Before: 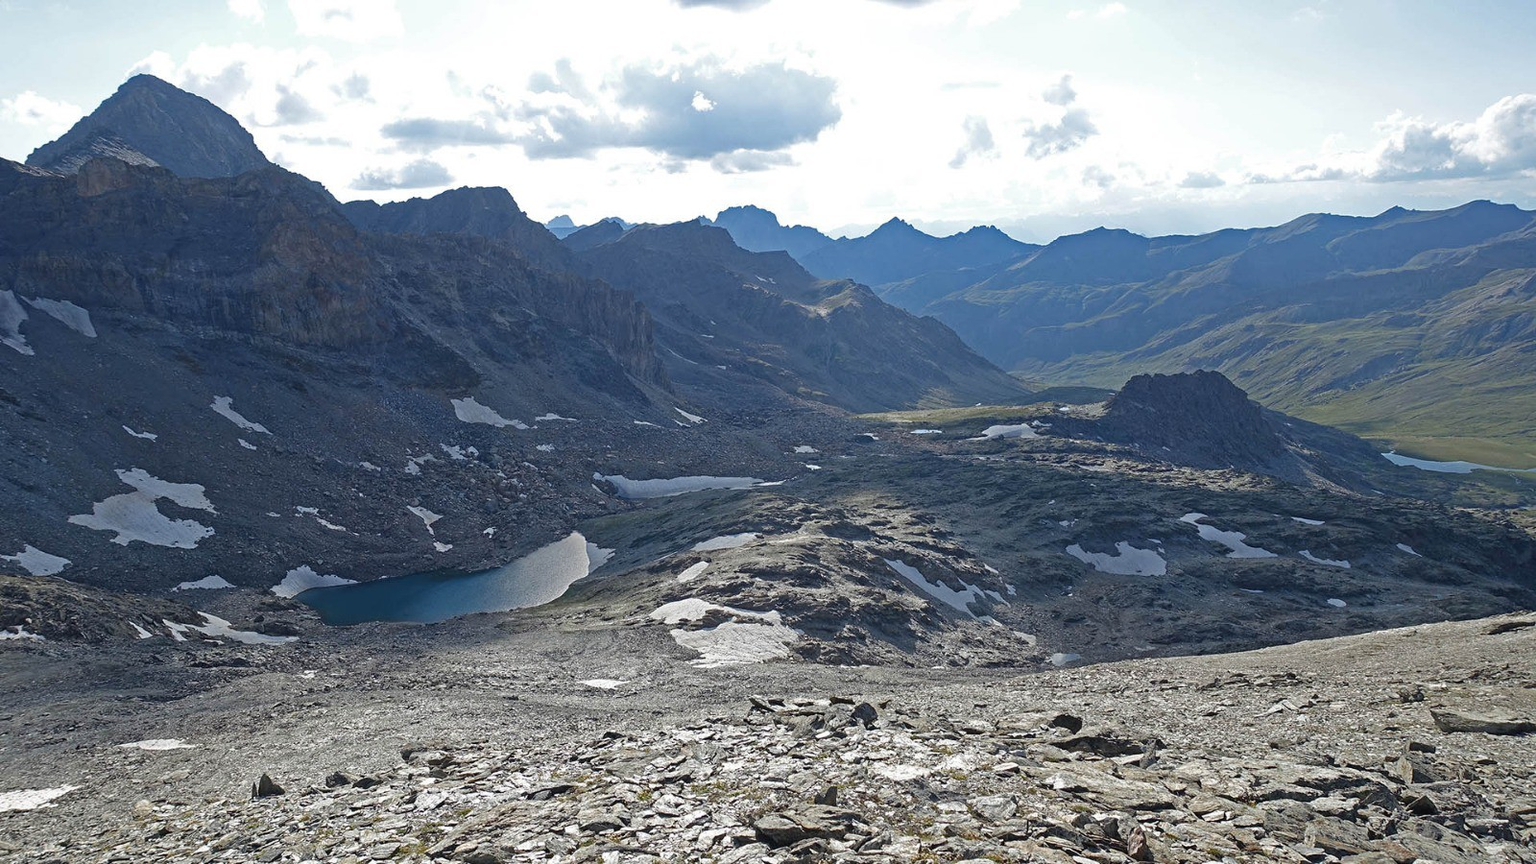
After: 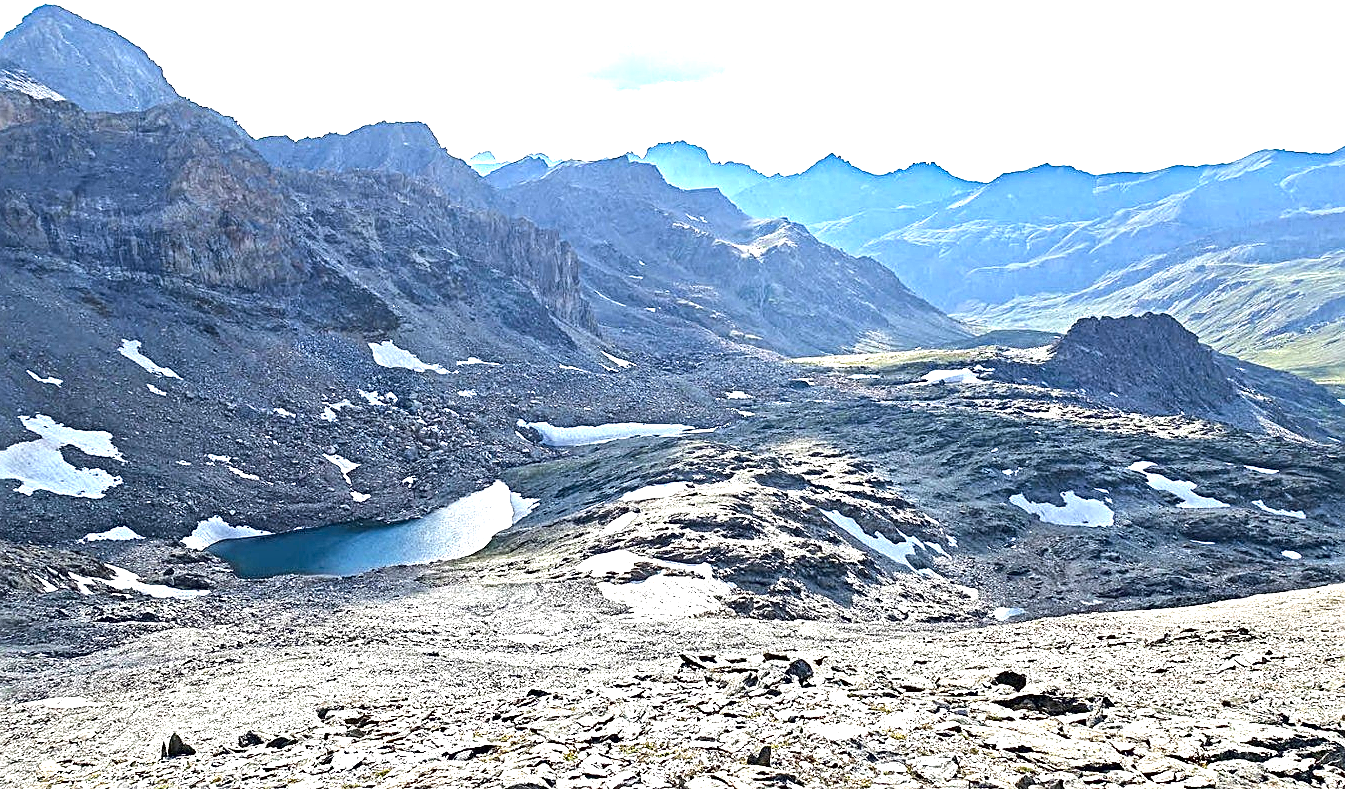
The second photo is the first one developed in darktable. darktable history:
exposure: black level correction 0, exposure 1.465 EV, compensate exposure bias true, compensate highlight preservation false
contrast equalizer: octaves 7, y [[0.6 ×6], [0.55 ×6], [0 ×6], [0 ×6], [0 ×6]], mix 0.605
crop: left 6.358%, top 8.222%, right 9.544%, bottom 4.105%
tone equalizer: -8 EV -0.401 EV, -7 EV -0.406 EV, -6 EV -0.342 EV, -5 EV -0.259 EV, -3 EV 0.235 EV, -2 EV 0.359 EV, -1 EV 0.411 EV, +0 EV 0.44 EV, edges refinement/feathering 500, mask exposure compensation -1.57 EV, preserve details no
local contrast: mode bilateral grid, contrast 19, coarseness 50, detail 120%, midtone range 0.2
sharpen: on, module defaults
